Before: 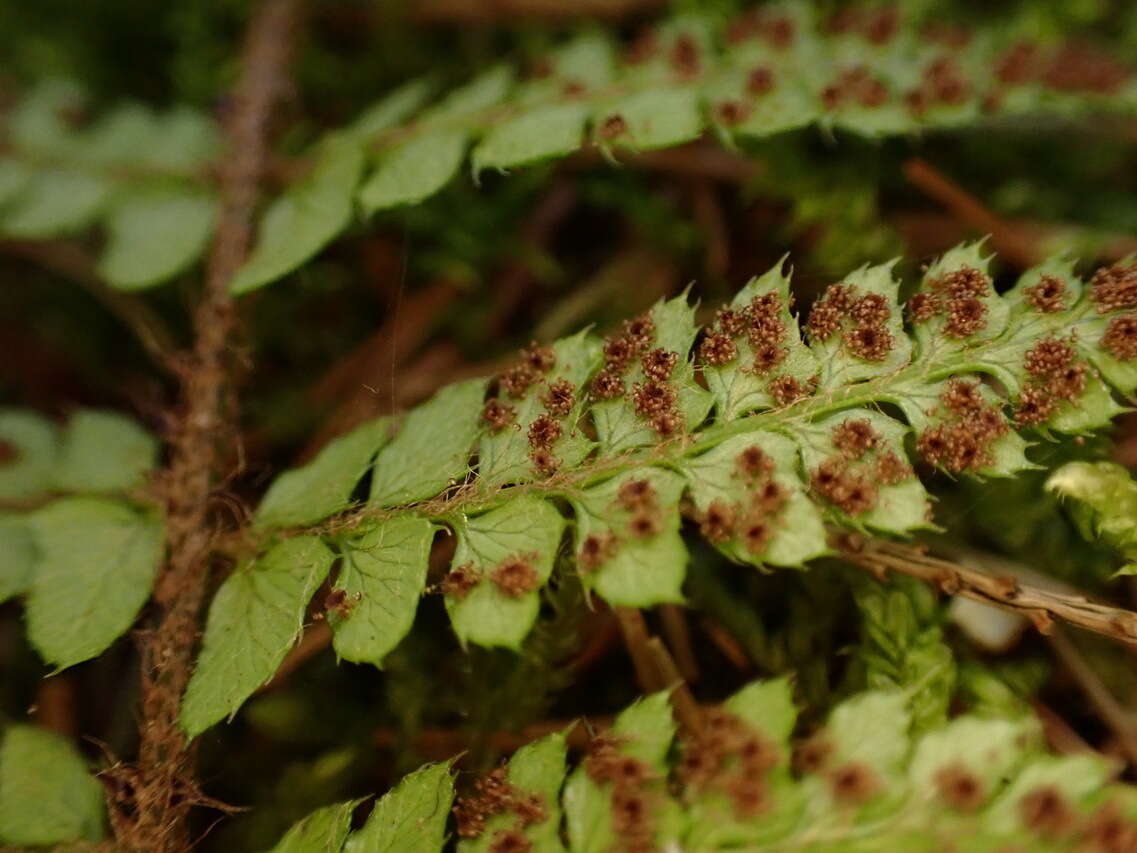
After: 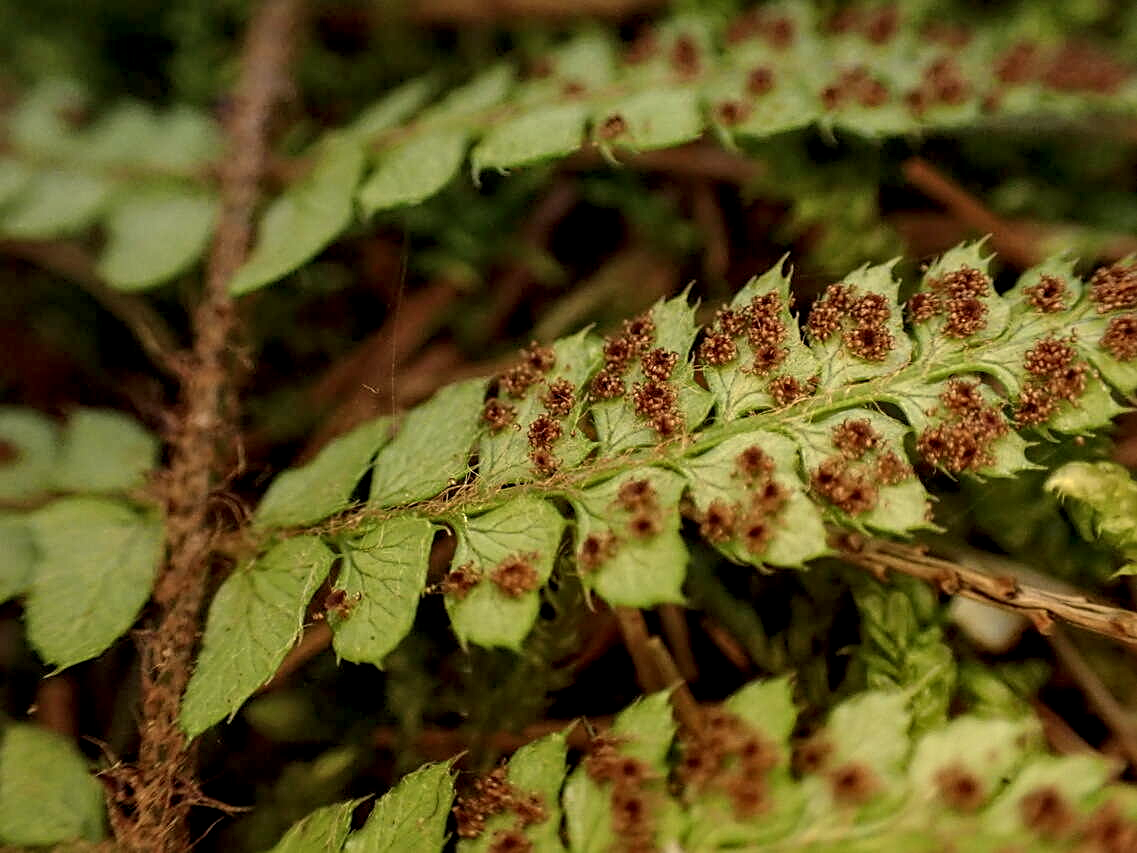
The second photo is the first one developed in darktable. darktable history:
white balance: red 1.045, blue 0.932
sharpen: on, module defaults
shadows and highlights: shadows 40, highlights -60
local contrast: detail 150%
